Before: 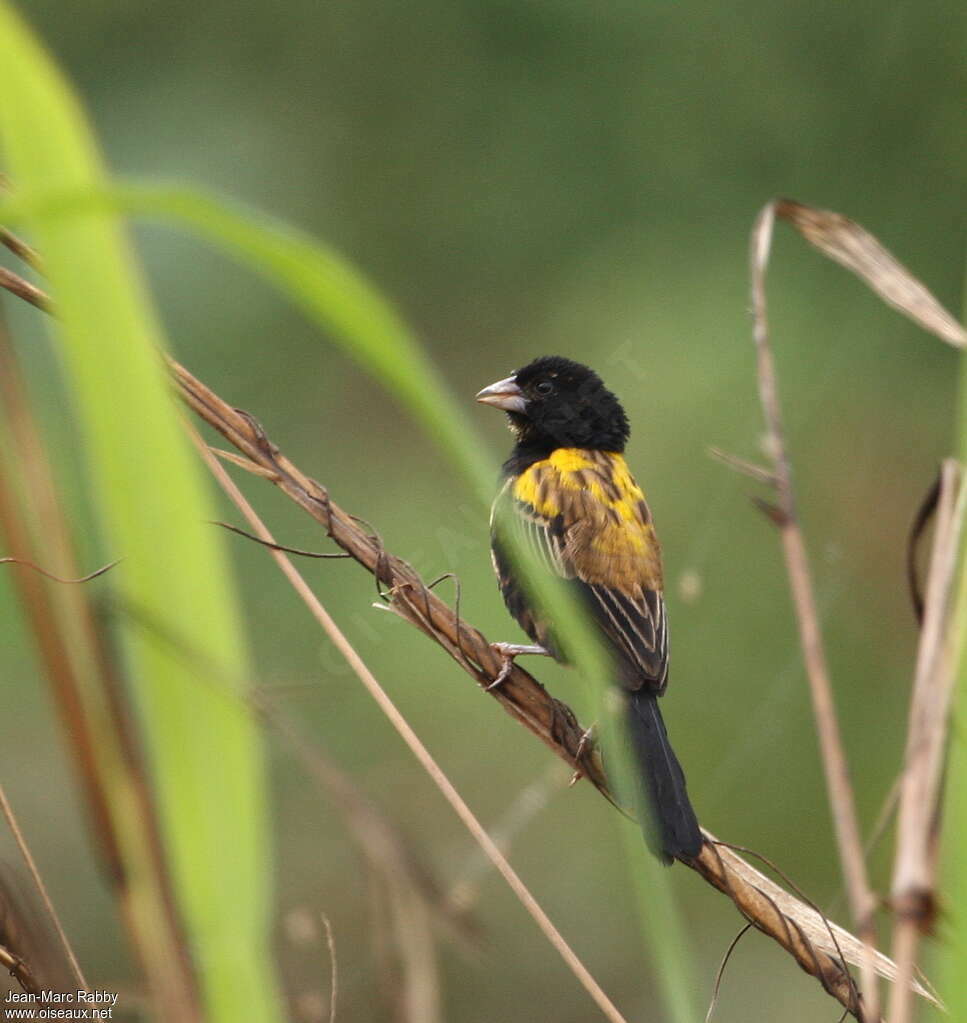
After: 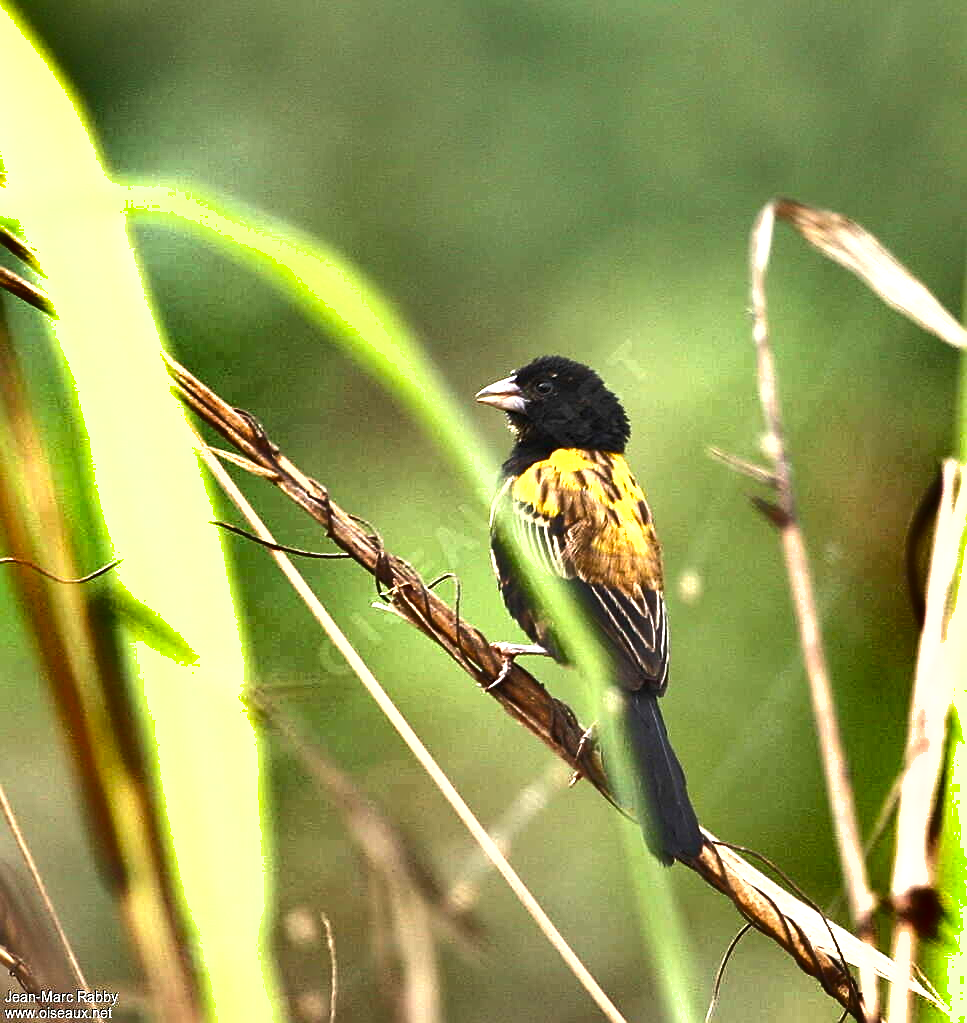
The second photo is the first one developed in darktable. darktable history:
shadows and highlights: white point adjustment 0.157, highlights -71.08, soften with gaussian
exposure: black level correction 0, exposure 1.001 EV, compensate highlight preservation false
tone equalizer: -8 EV -0.451 EV, -7 EV -0.37 EV, -6 EV -0.333 EV, -5 EV -0.244 EV, -3 EV 0.251 EV, -2 EV 0.348 EV, -1 EV 0.412 EV, +0 EV 0.39 EV
sharpen: on, module defaults
